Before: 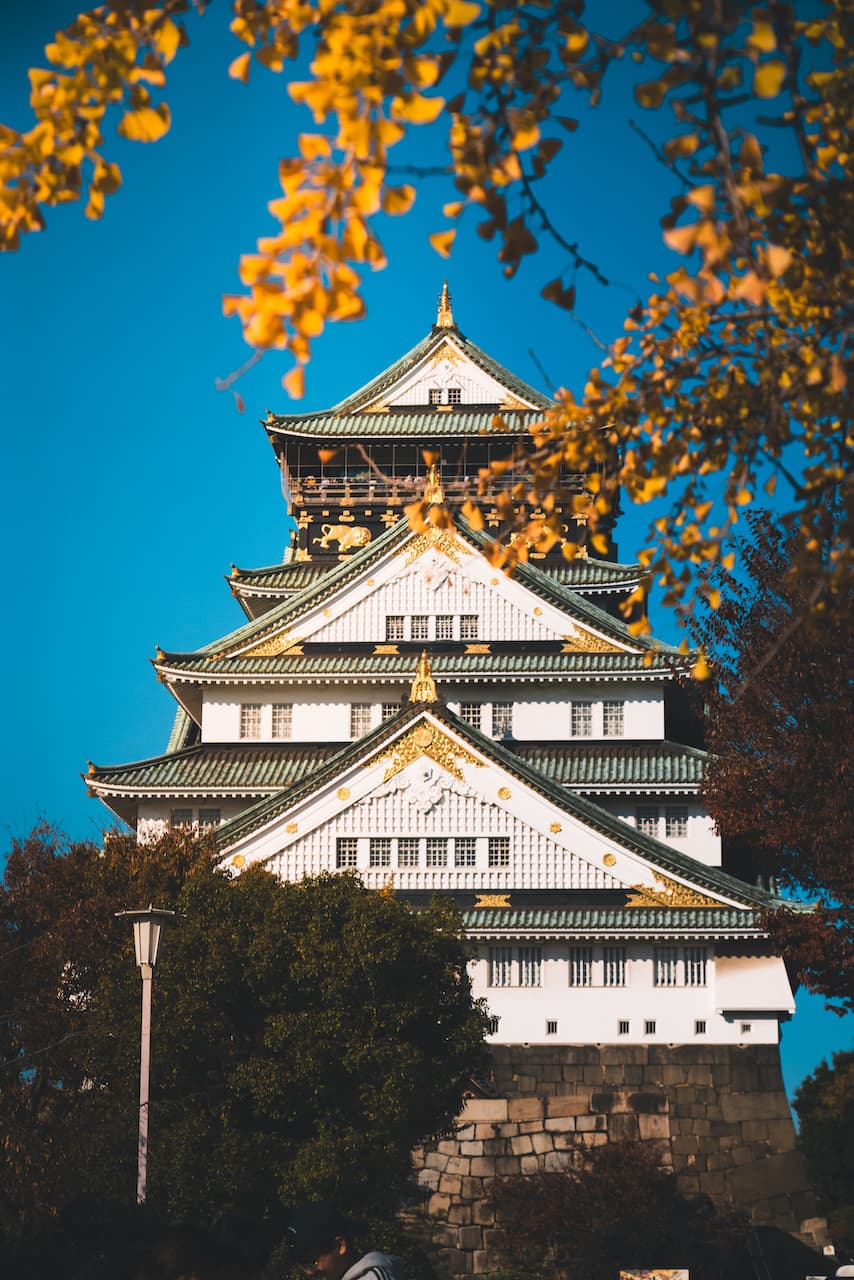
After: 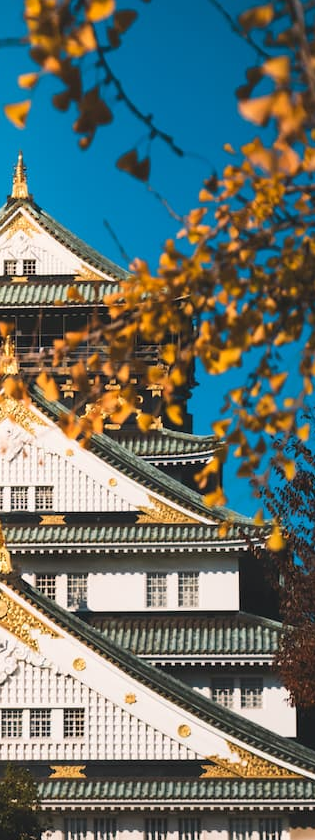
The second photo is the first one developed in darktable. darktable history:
crop and rotate: left 49.936%, top 10.094%, right 13.136%, bottom 24.256%
white balance: red 1.009, blue 0.985
